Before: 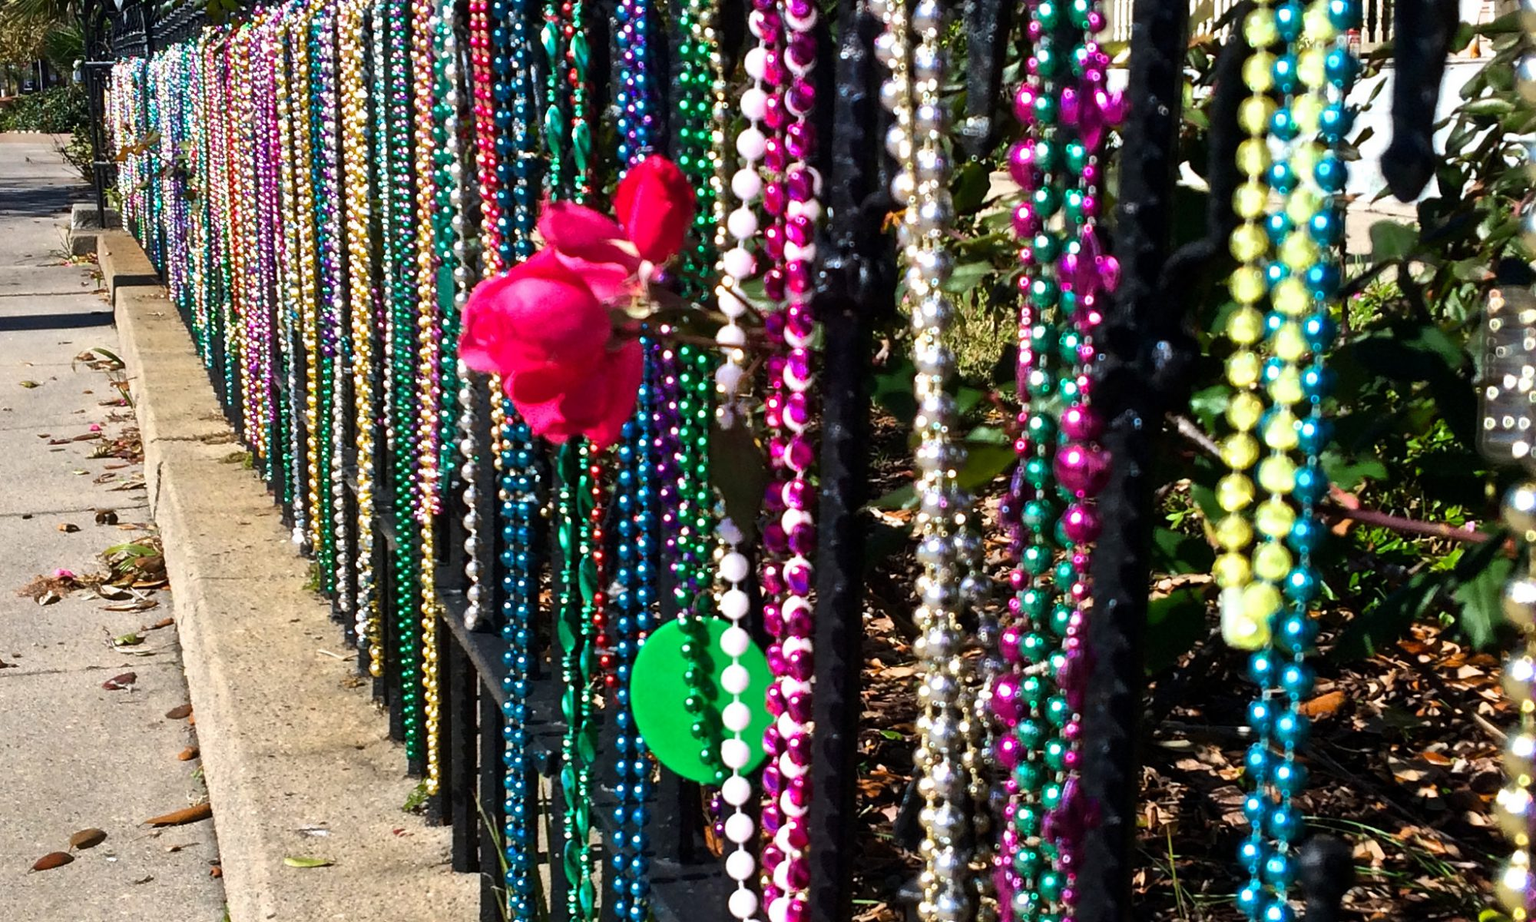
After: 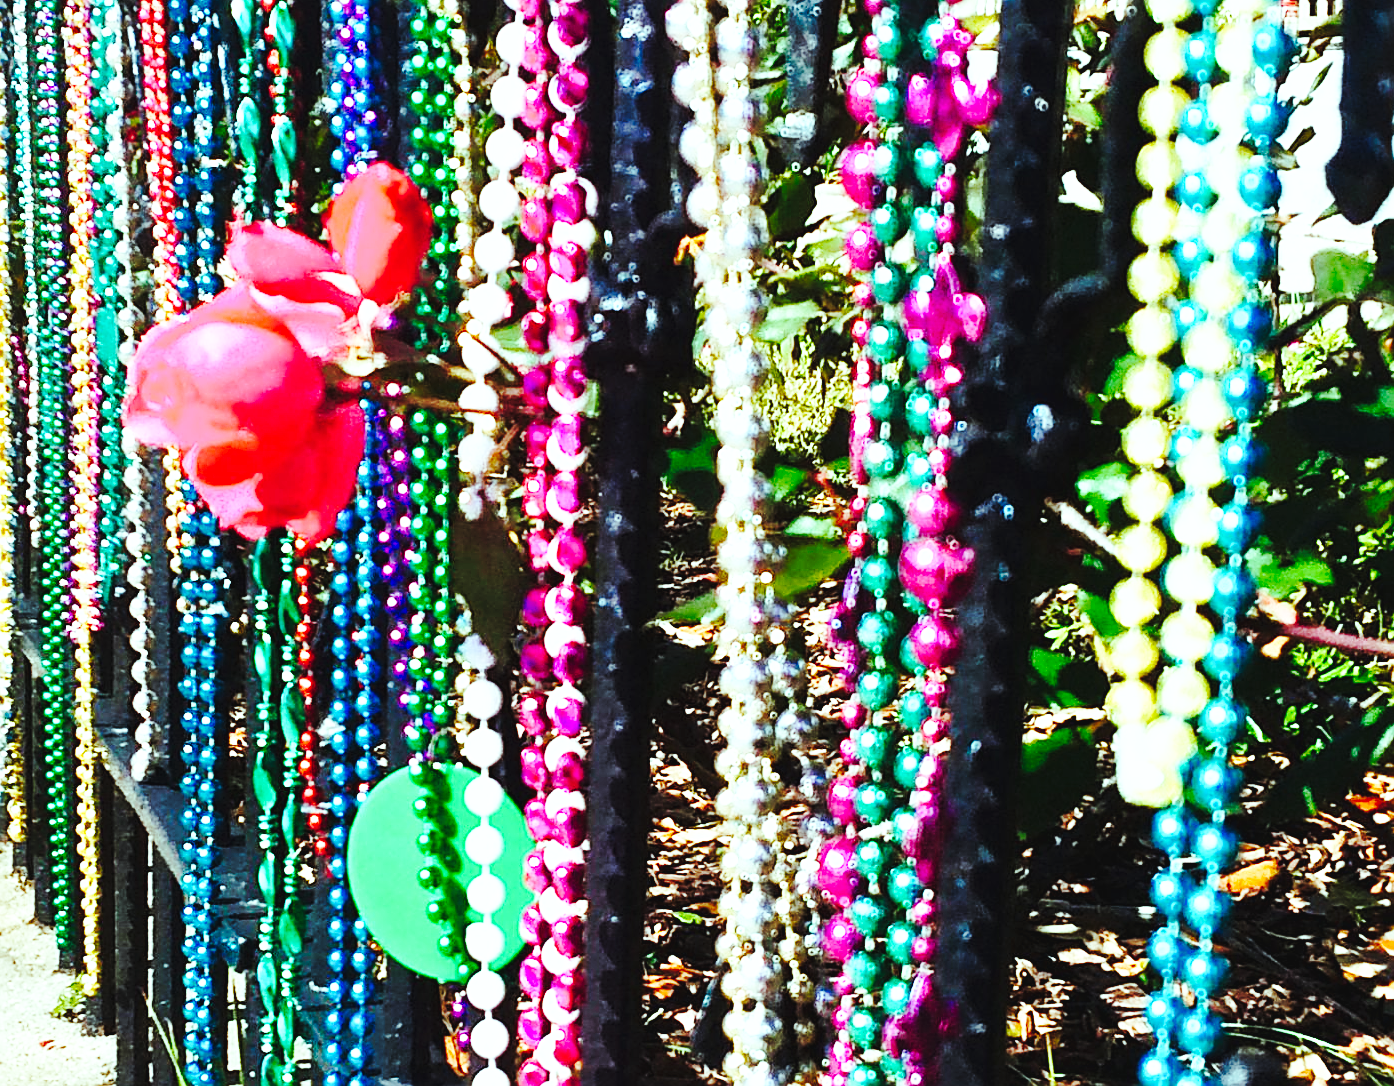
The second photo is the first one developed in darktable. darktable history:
shadows and highlights: shadows 43.24, highlights 7.34
crop and rotate: left 23.693%, top 3.299%, right 6.56%, bottom 6.125%
exposure: exposure 0.641 EV, compensate exposure bias true, compensate highlight preservation false
sharpen: amount 0.591
color balance rgb: highlights gain › chroma 7.403%, highlights gain › hue 184.75°, perceptual saturation grading › global saturation -0.896%, global vibrance 20%
base curve: curves: ch0 [(0, 0) (0.028, 0.03) (0.121, 0.232) (0.46, 0.748) (0.859, 0.968) (1, 1)], exposure shift 0.01, preserve colors none
tone curve: curves: ch0 [(0, 0.023) (0.103, 0.087) (0.277, 0.28) (0.438, 0.547) (0.546, 0.678) (0.735, 0.843) (0.994, 1)]; ch1 [(0, 0) (0.371, 0.261) (0.465, 0.42) (0.488, 0.477) (0.512, 0.513) (0.542, 0.581) (0.574, 0.647) (0.636, 0.747) (1, 1)]; ch2 [(0, 0) (0.369, 0.388) (0.449, 0.431) (0.478, 0.471) (0.516, 0.517) (0.575, 0.642) (0.649, 0.726) (1, 1)], preserve colors none
